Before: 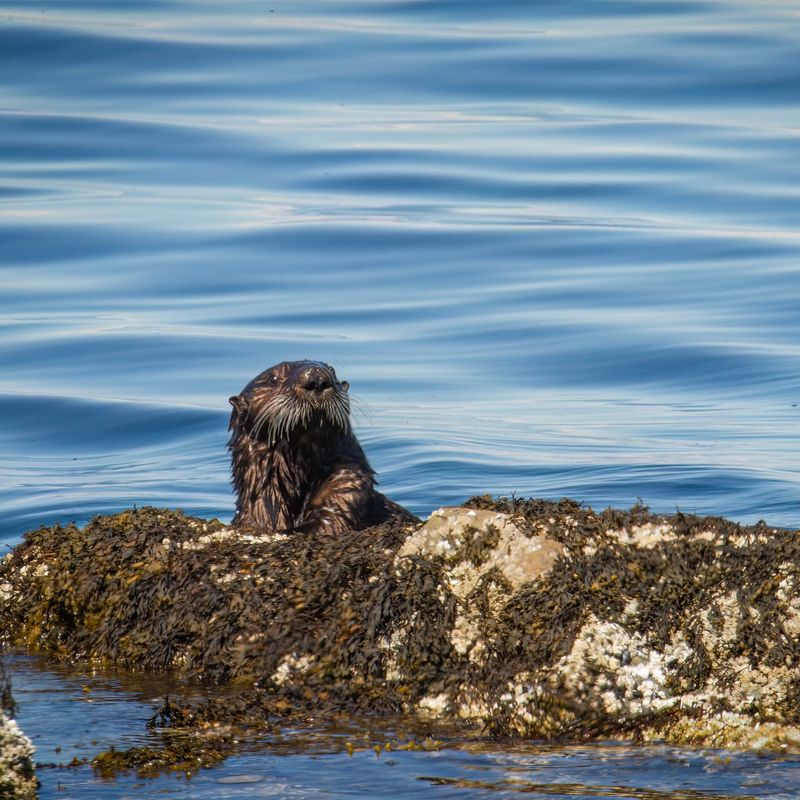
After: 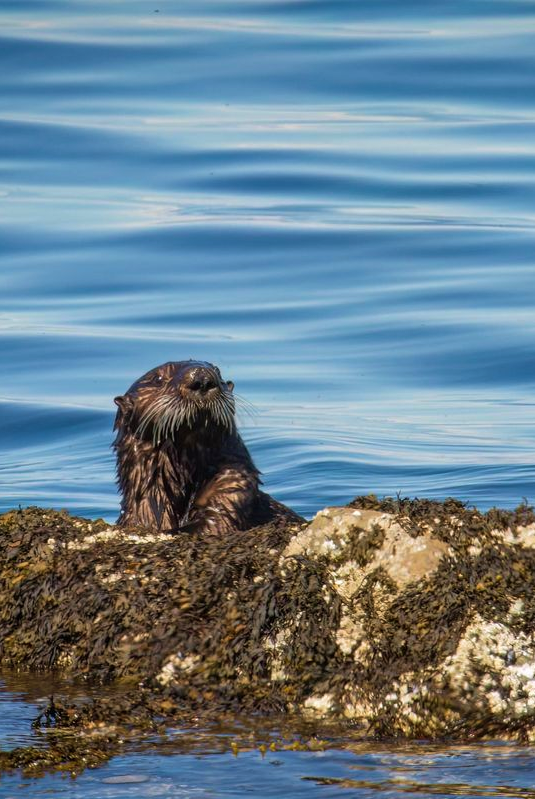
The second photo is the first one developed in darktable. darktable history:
crop and rotate: left 14.443%, right 18.615%
shadows and highlights: low approximation 0.01, soften with gaussian
velvia: on, module defaults
